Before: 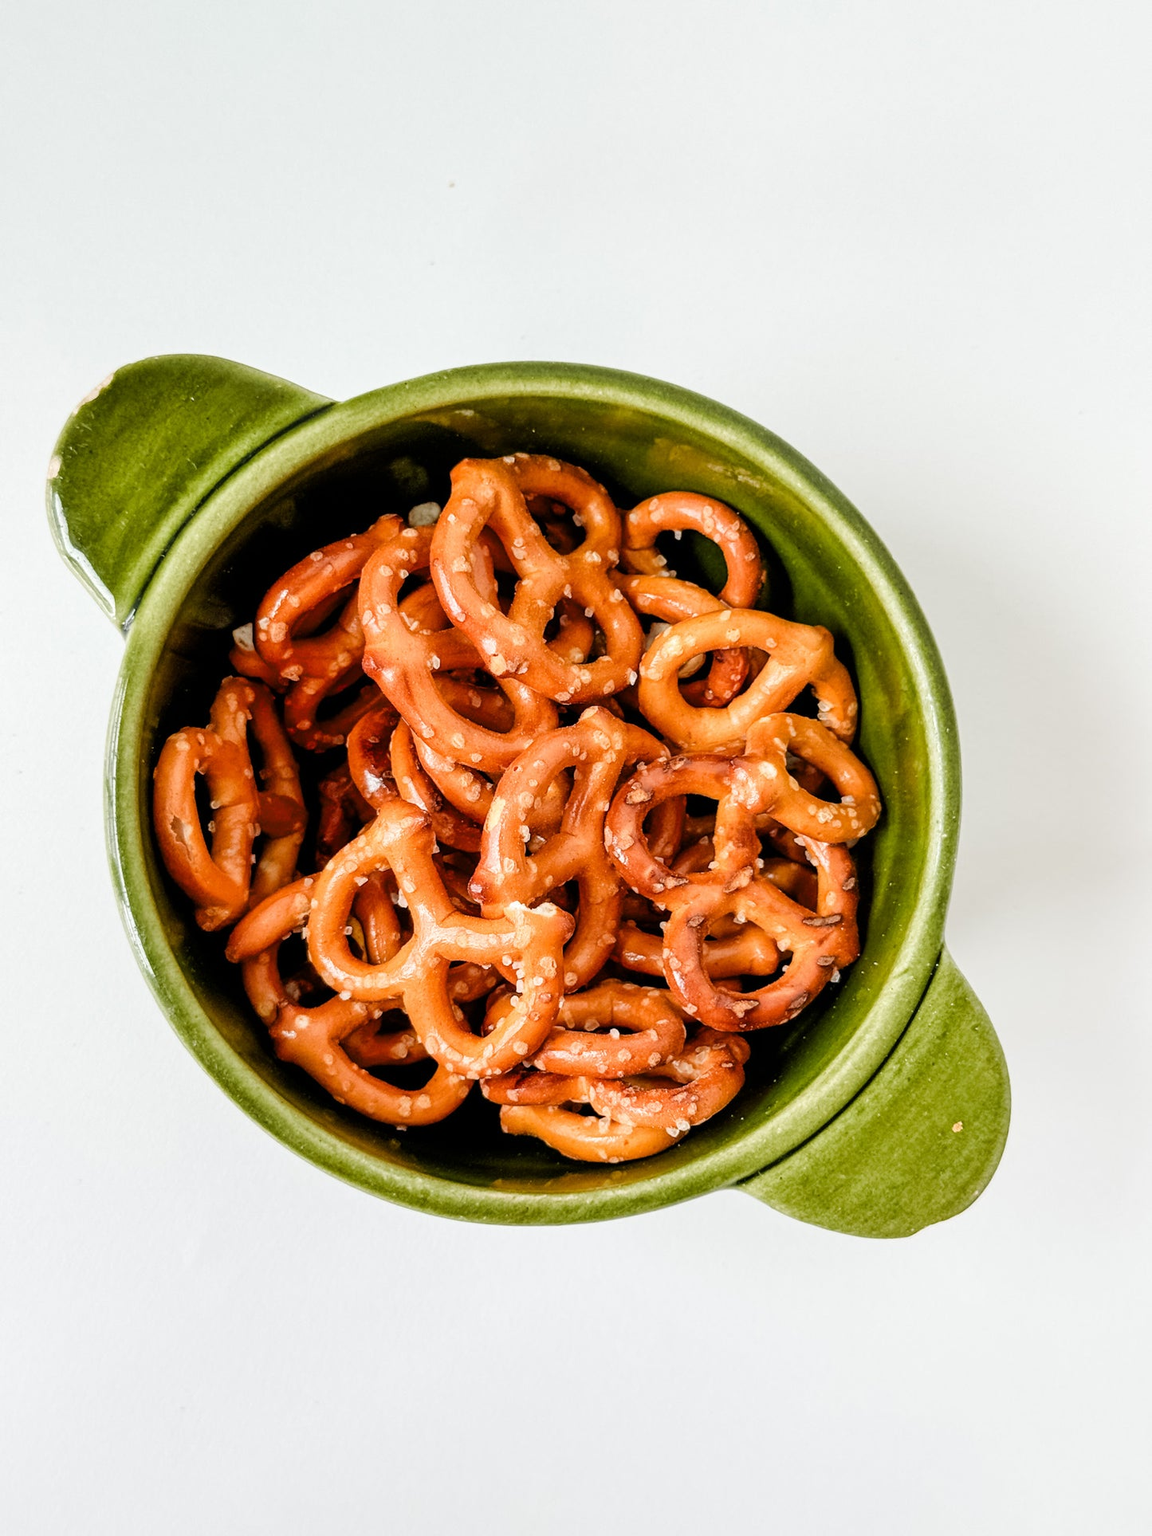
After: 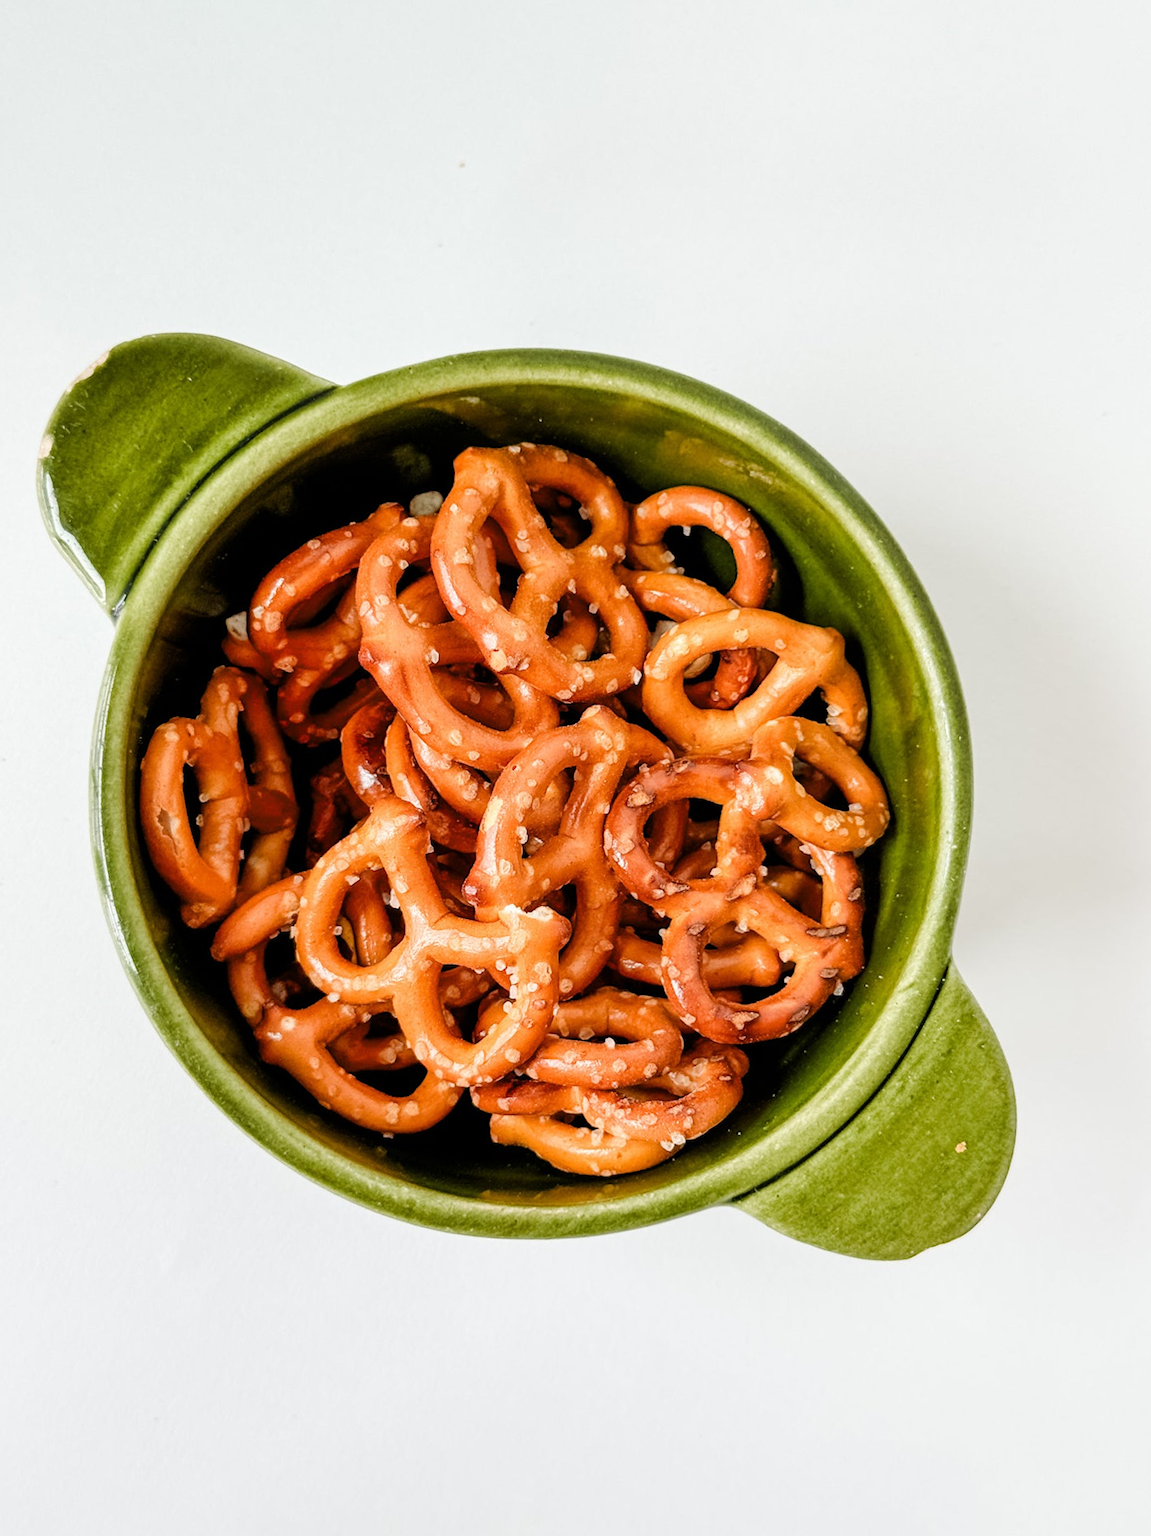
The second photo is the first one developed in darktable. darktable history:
crop and rotate: angle -1.3°
